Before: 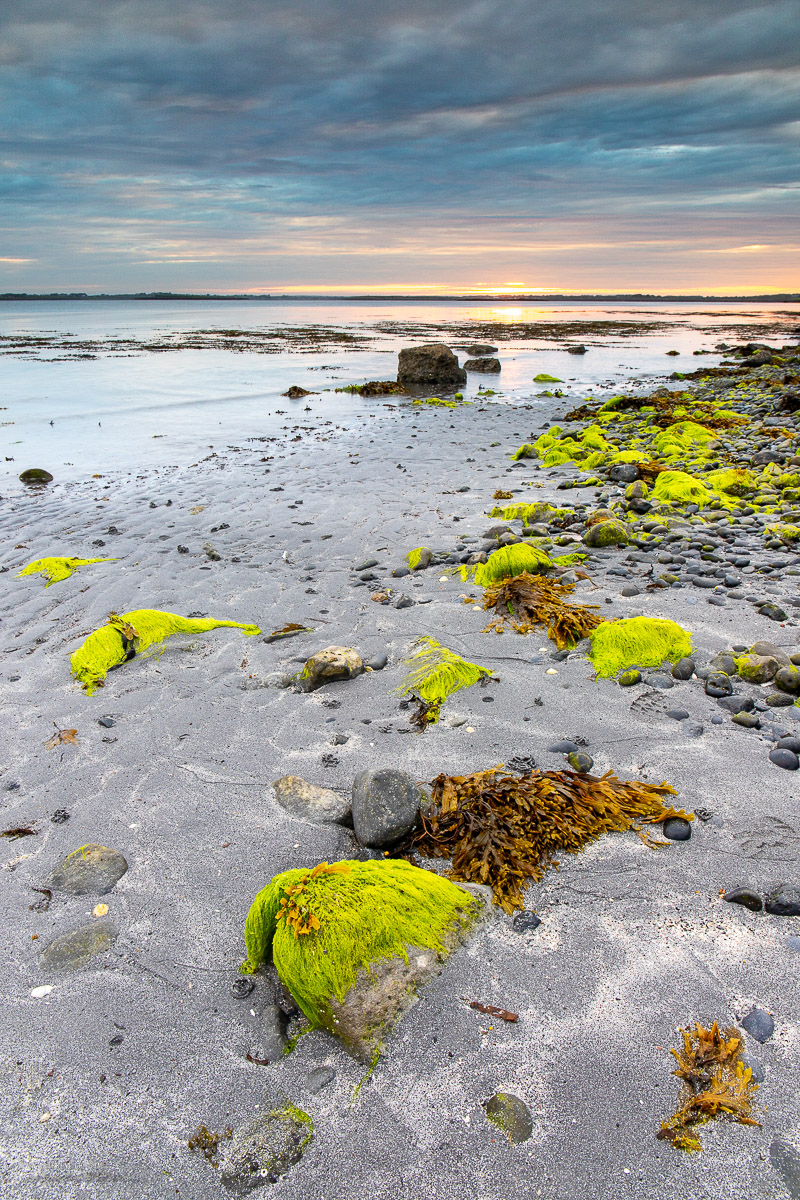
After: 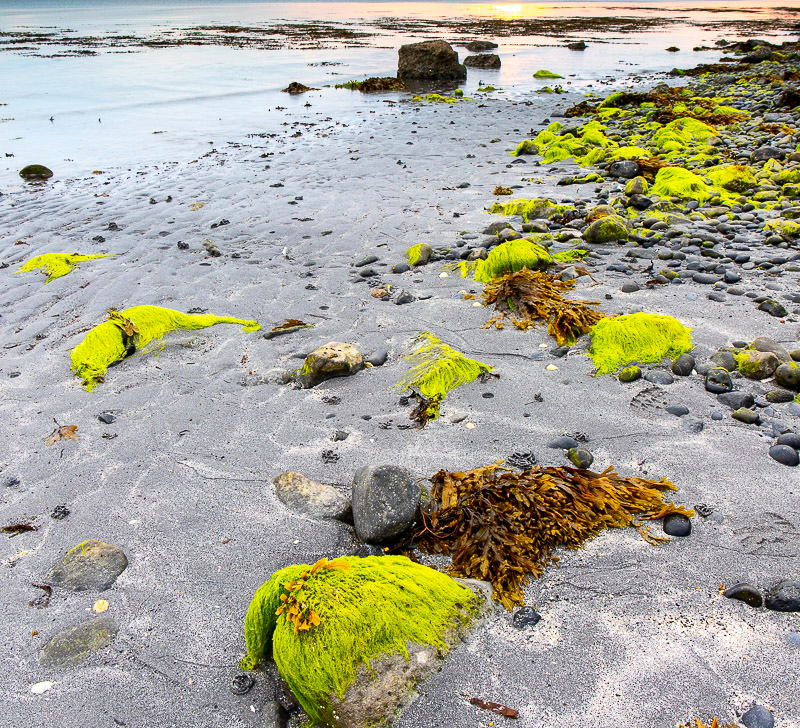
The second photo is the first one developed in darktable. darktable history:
contrast brightness saturation: contrast 0.15, brightness -0.01, saturation 0.1
crop and rotate: top 25.357%, bottom 13.942%
